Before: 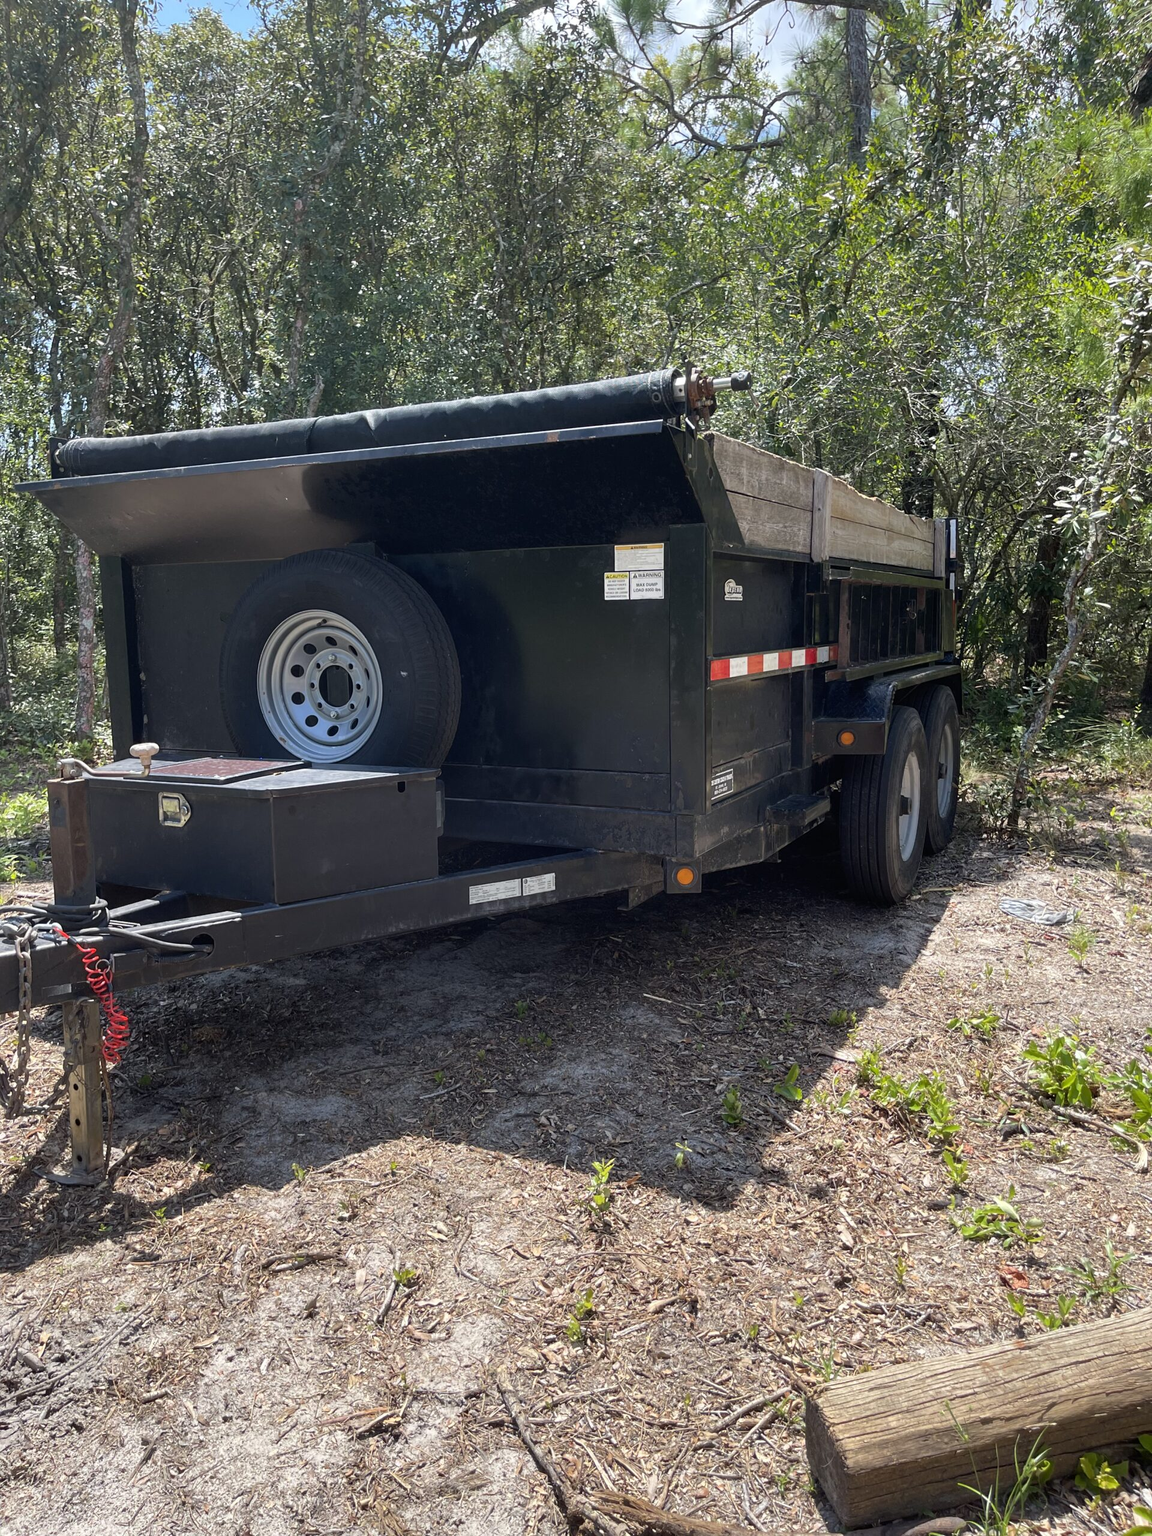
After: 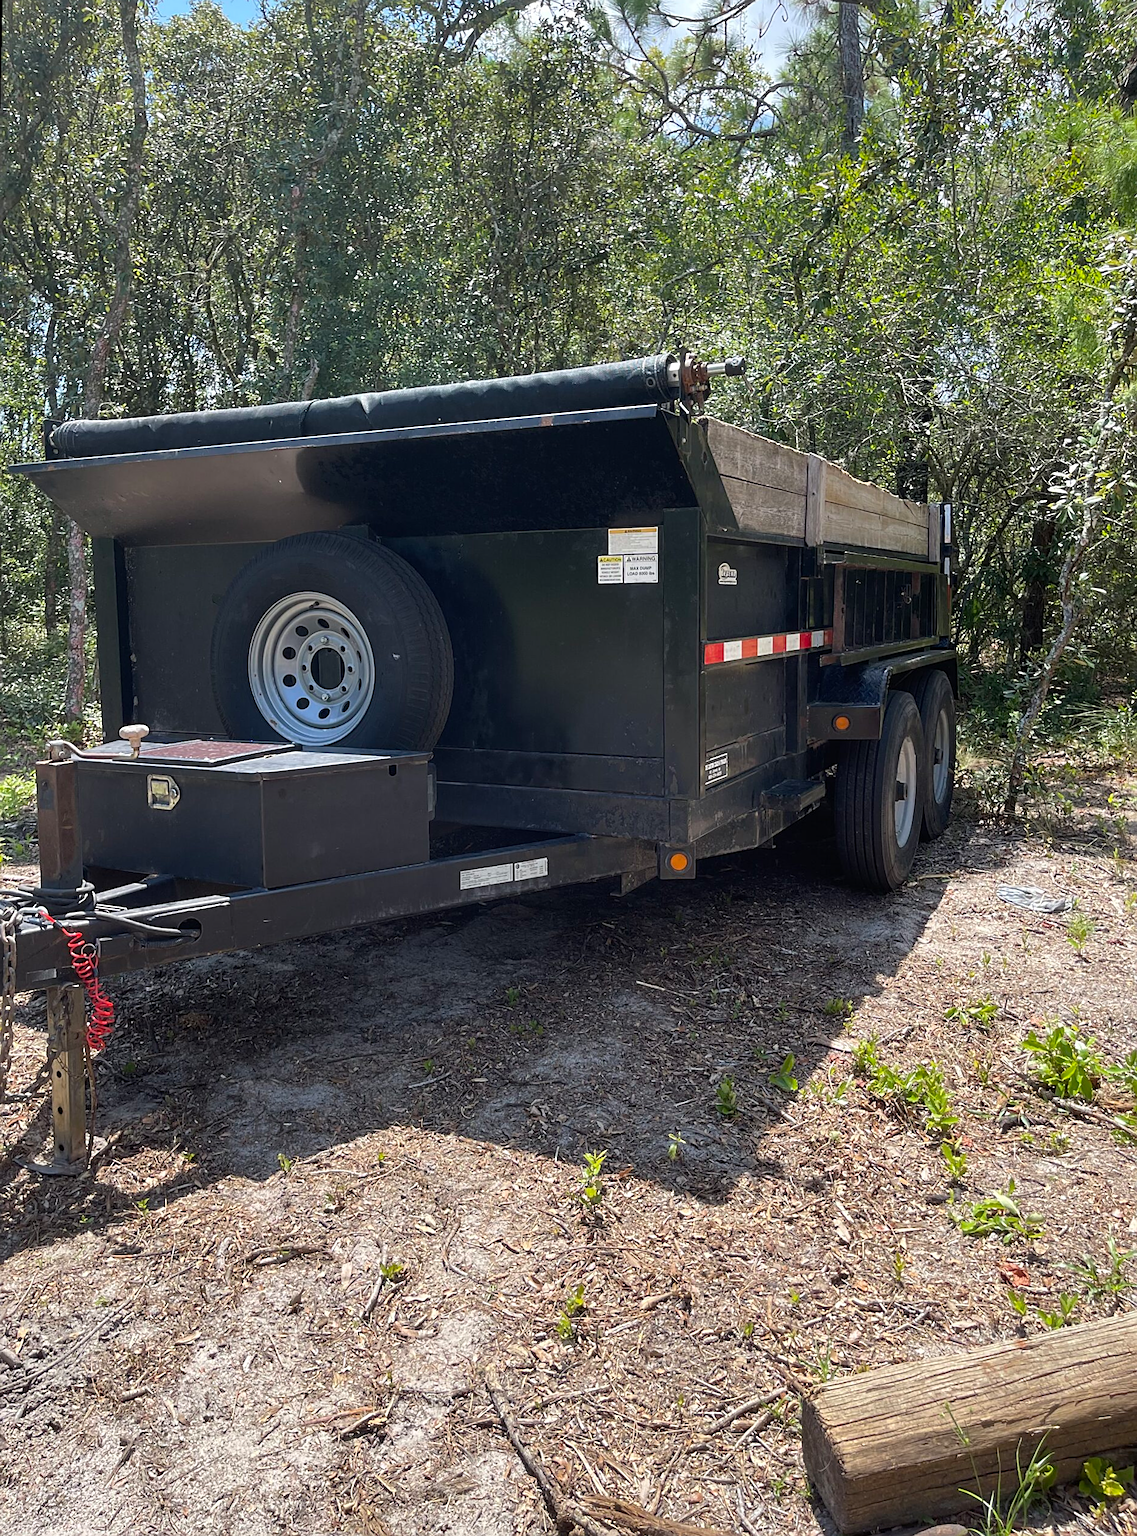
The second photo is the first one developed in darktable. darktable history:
white balance: emerald 1
rotate and perspective: rotation 0.226°, lens shift (vertical) -0.042, crop left 0.023, crop right 0.982, crop top 0.006, crop bottom 0.994
sharpen: on, module defaults
